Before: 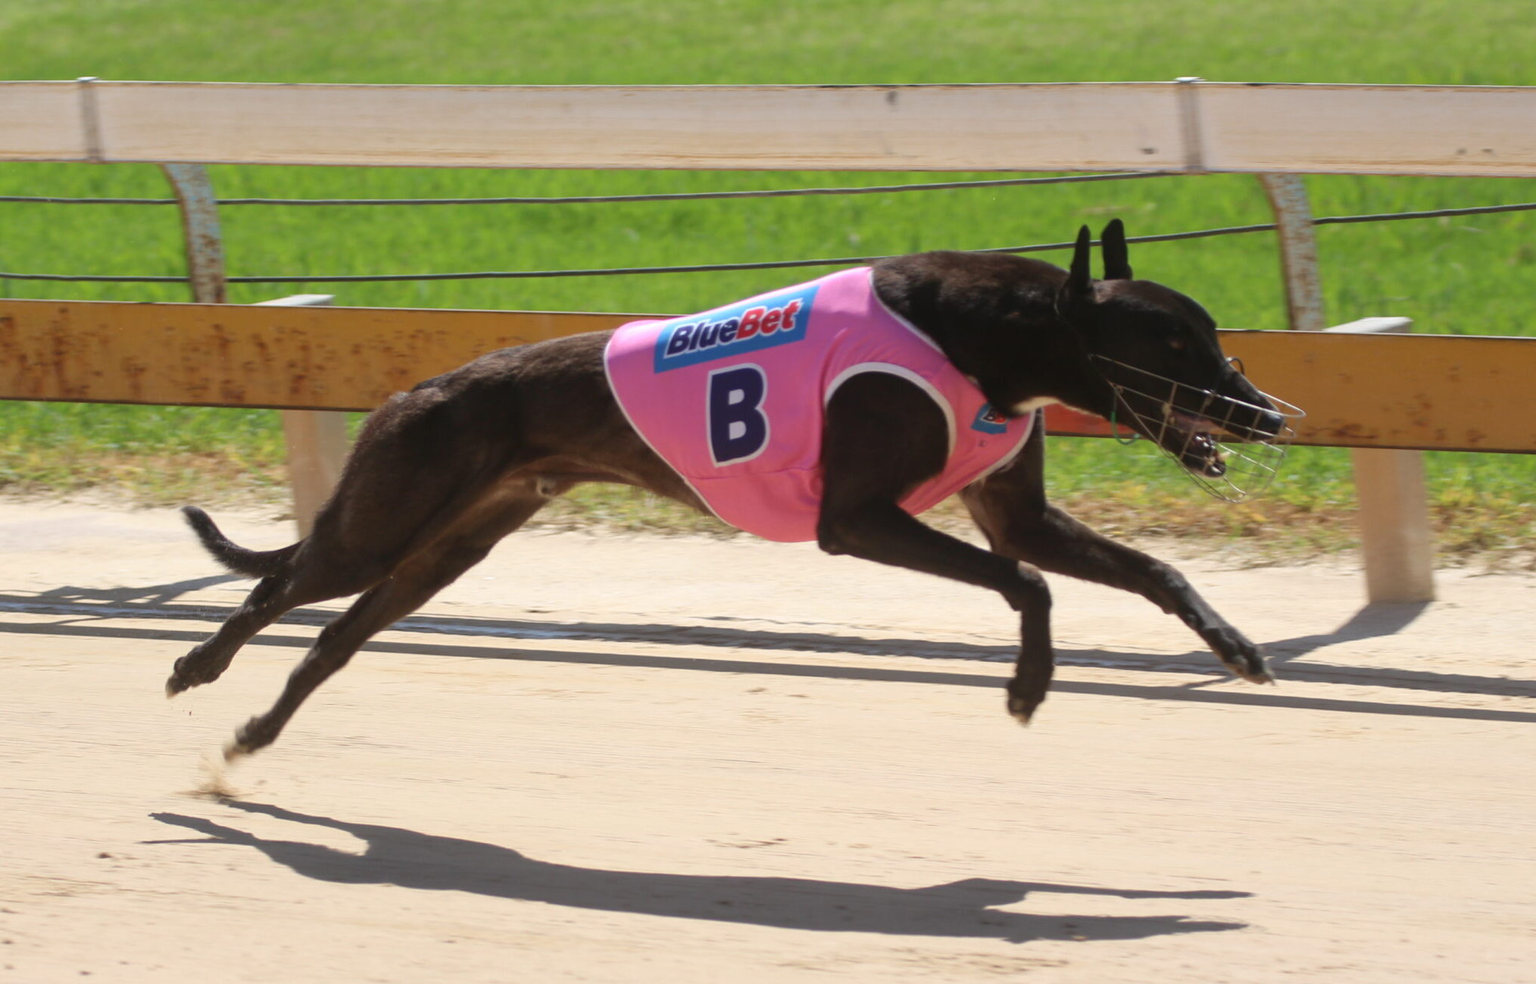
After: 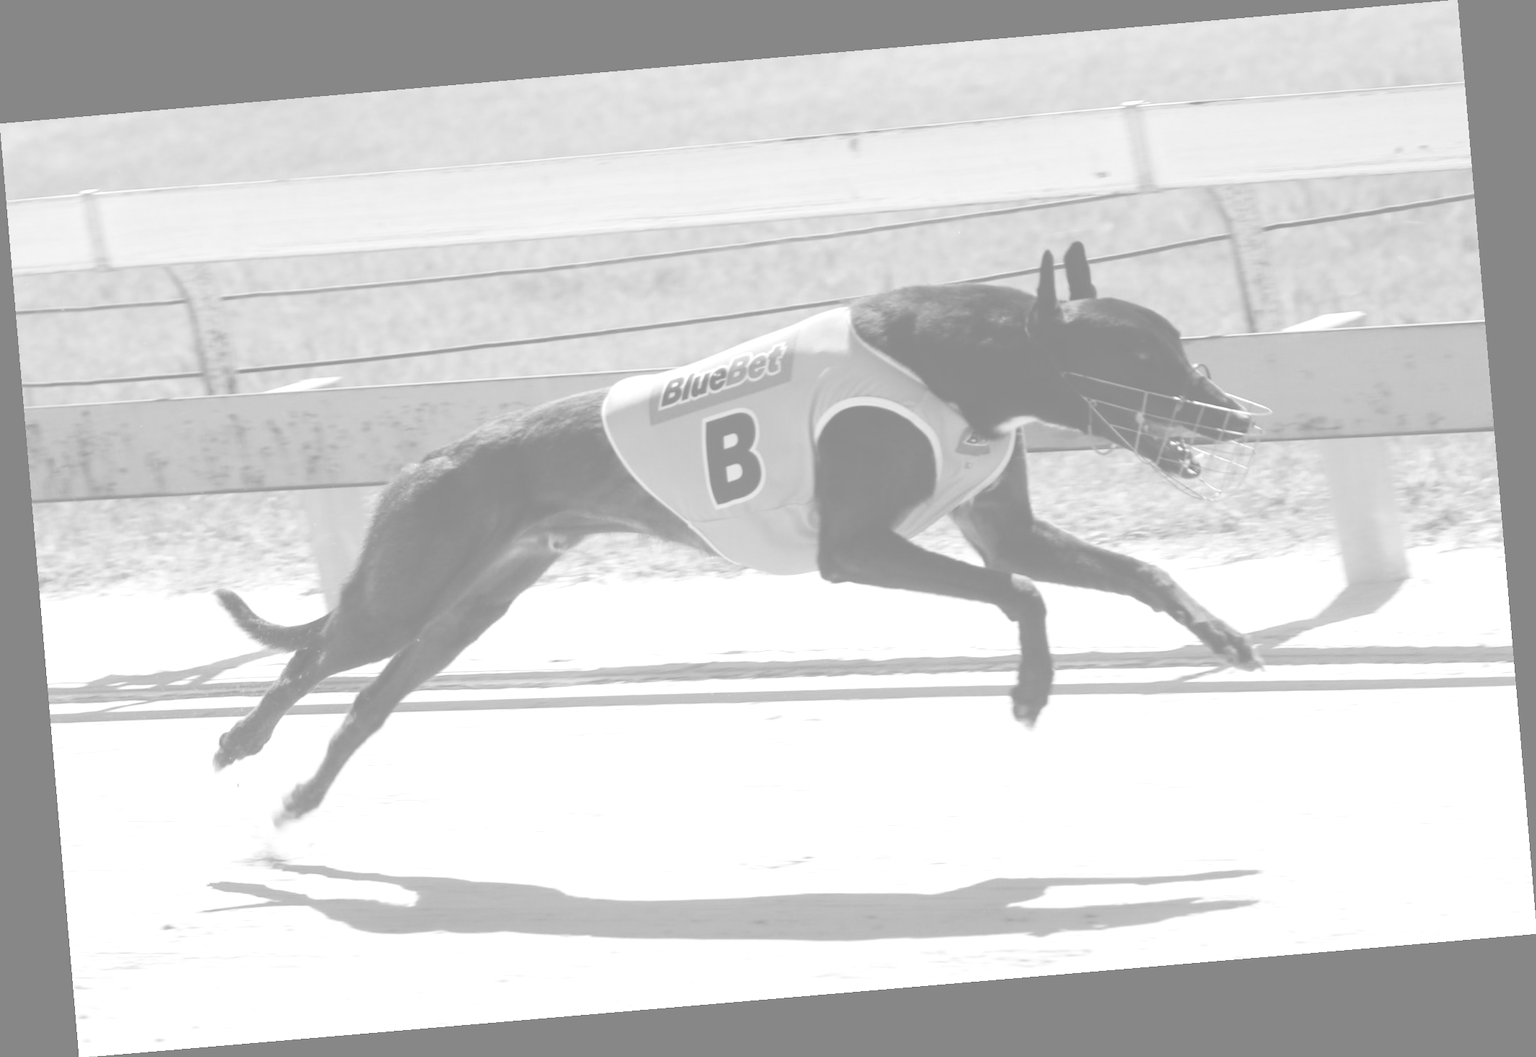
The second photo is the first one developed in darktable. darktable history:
tone curve: curves: ch0 [(0.021, 0) (0.104, 0.052) (0.496, 0.526) (0.737, 0.783) (1, 1)], color space Lab, linked channels, preserve colors none
monochrome: size 1
rotate and perspective: rotation -4.86°, automatic cropping off
colorize: hue 43.2°, saturation 40%, version 1
